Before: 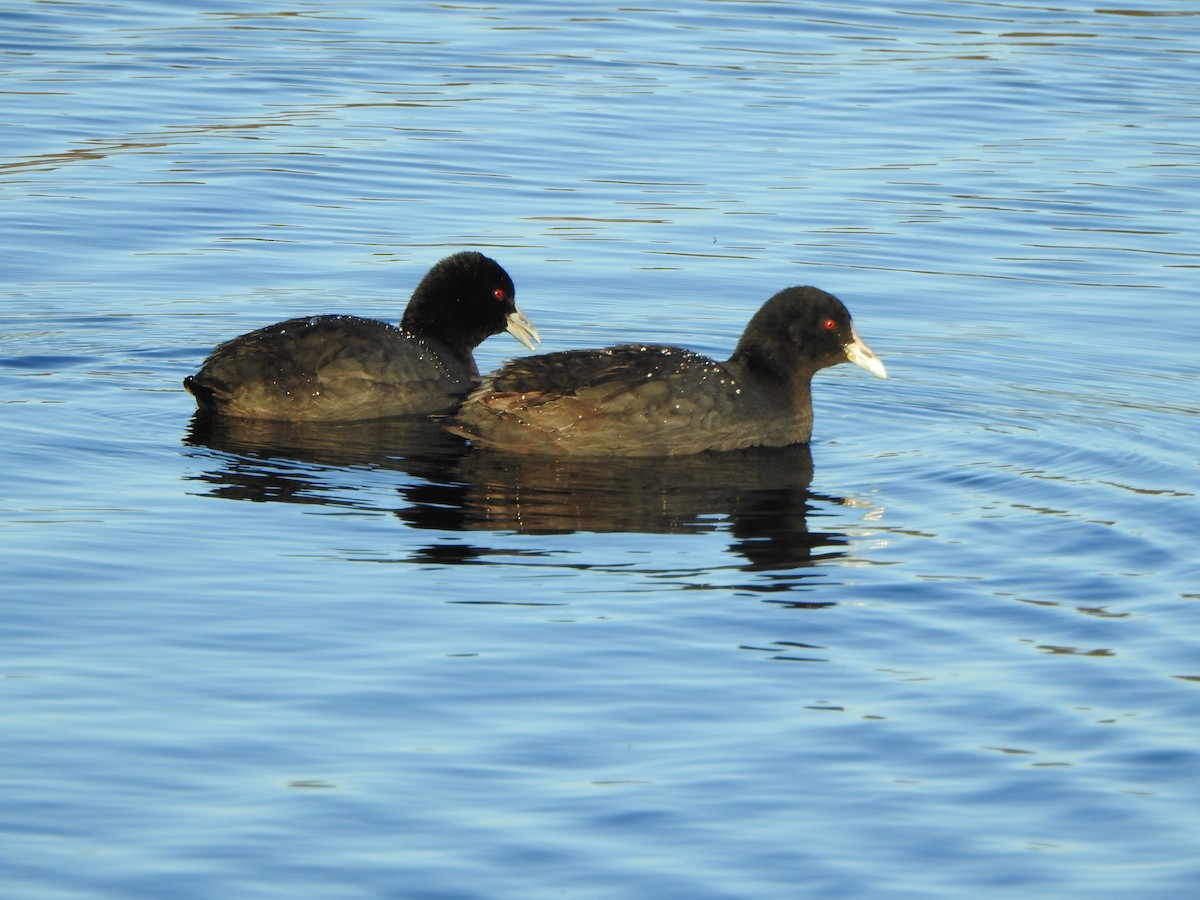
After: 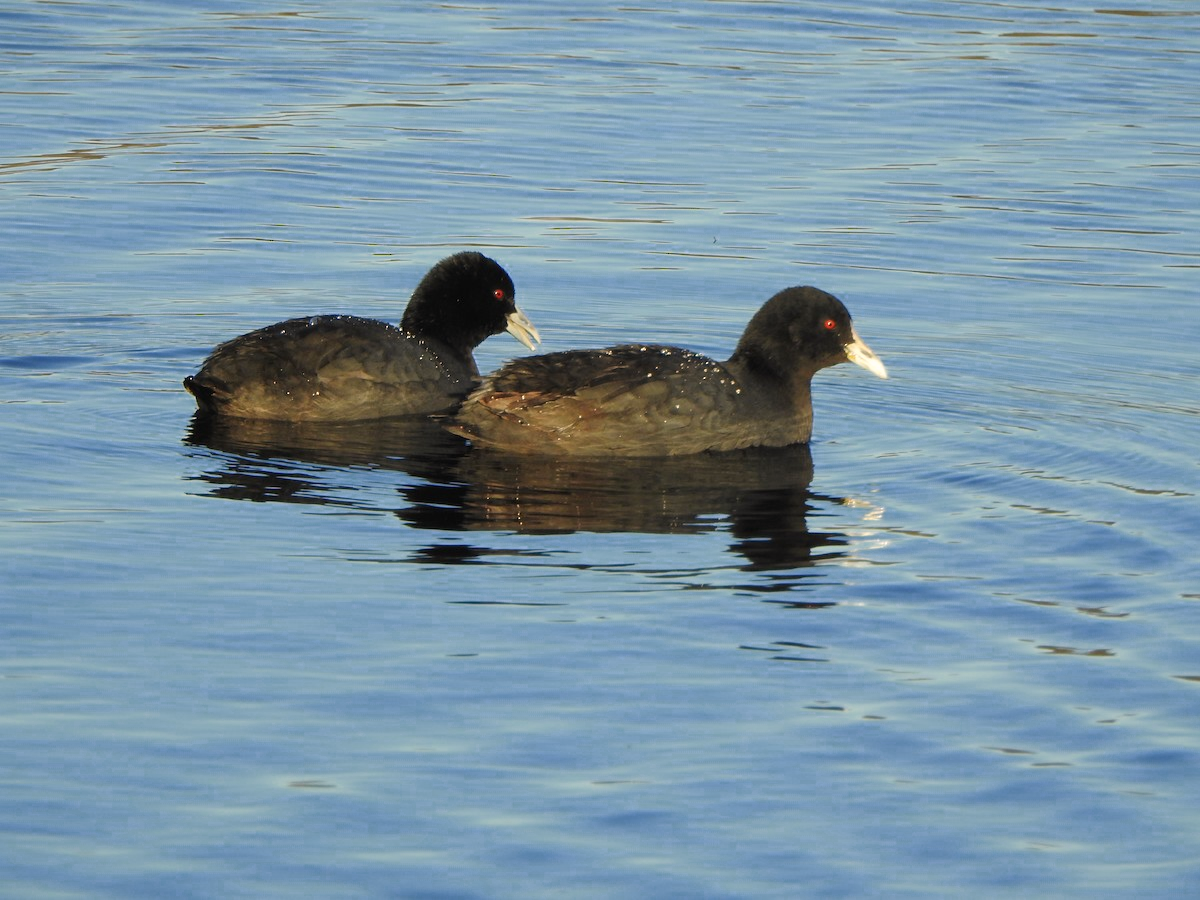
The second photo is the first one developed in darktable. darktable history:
color zones: curves: ch0 [(0.25, 0.5) (0.636, 0.25) (0.75, 0.5)]
color correction: highlights a* 3.84, highlights b* 5.07
